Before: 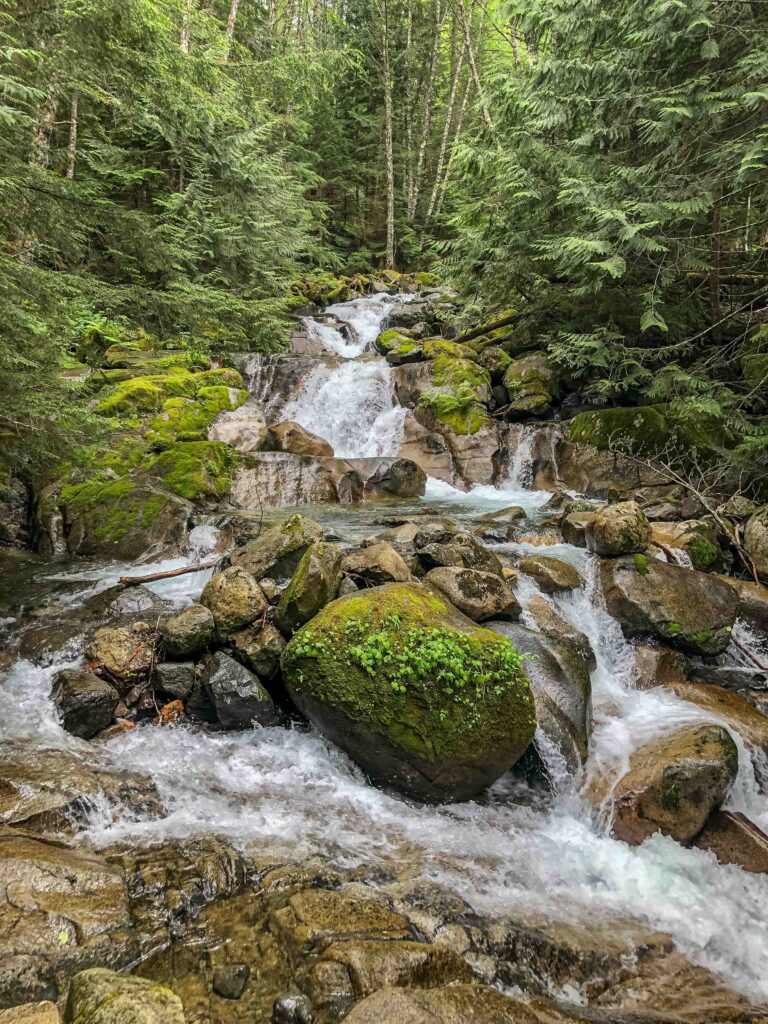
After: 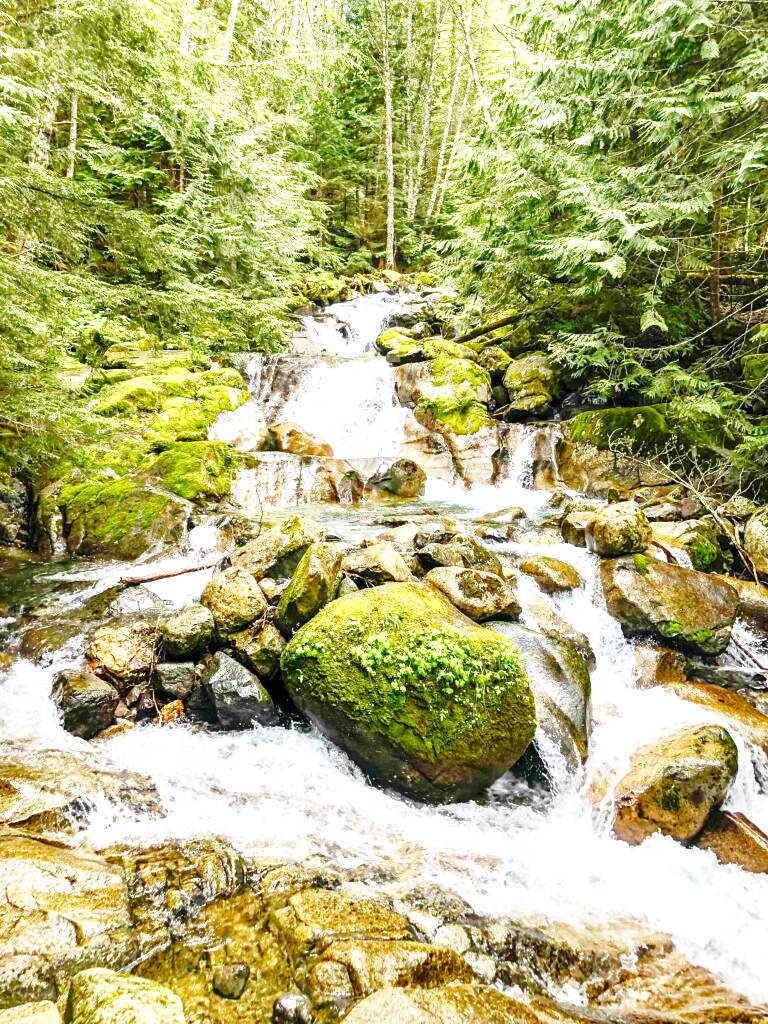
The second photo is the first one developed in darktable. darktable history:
exposure: black level correction 0, exposure 0.68 EV, compensate exposure bias true, compensate highlight preservation false
base curve: curves: ch0 [(0, 0) (0.036, 0.037) (0.121, 0.228) (0.46, 0.76) (0.859, 0.983) (1, 1)], preserve colors none
color balance rgb: perceptual saturation grading › global saturation 25%, perceptual saturation grading › highlights -50%, perceptual saturation grading › shadows 30%, perceptual brilliance grading › global brilliance 12%, global vibrance 20%
